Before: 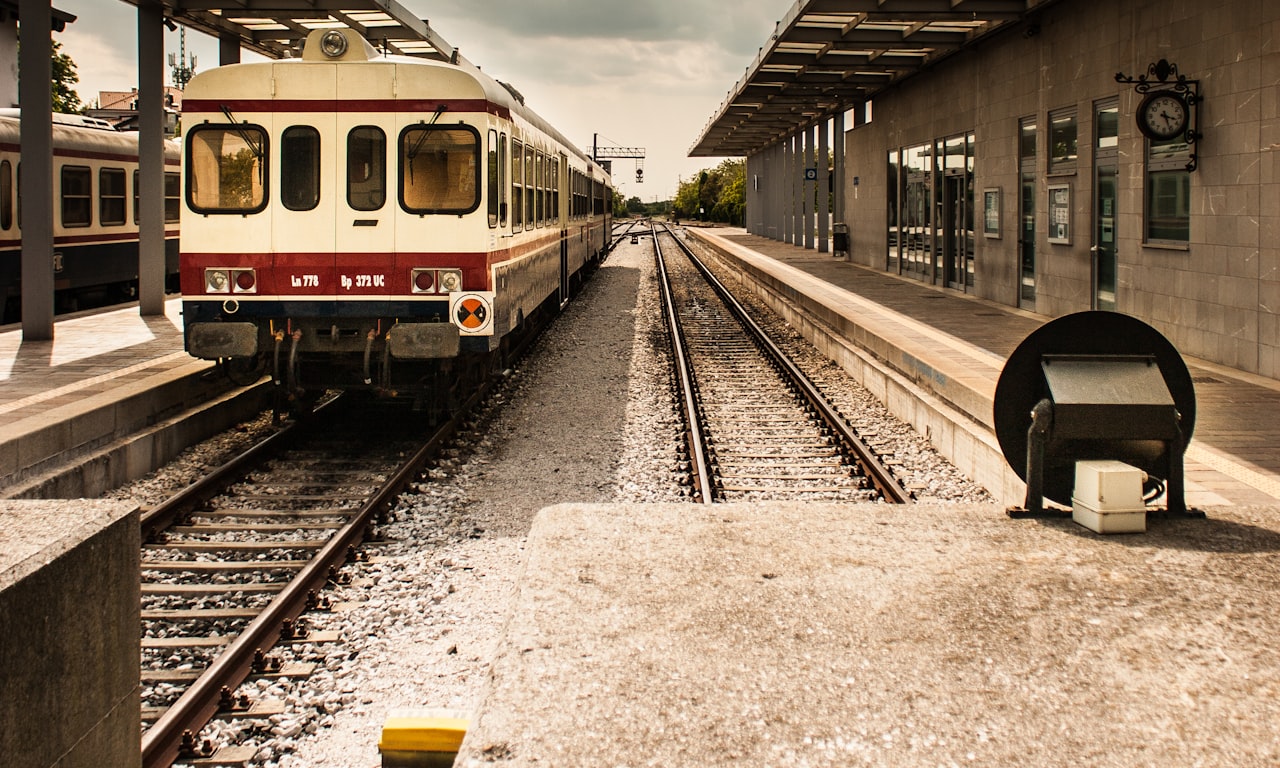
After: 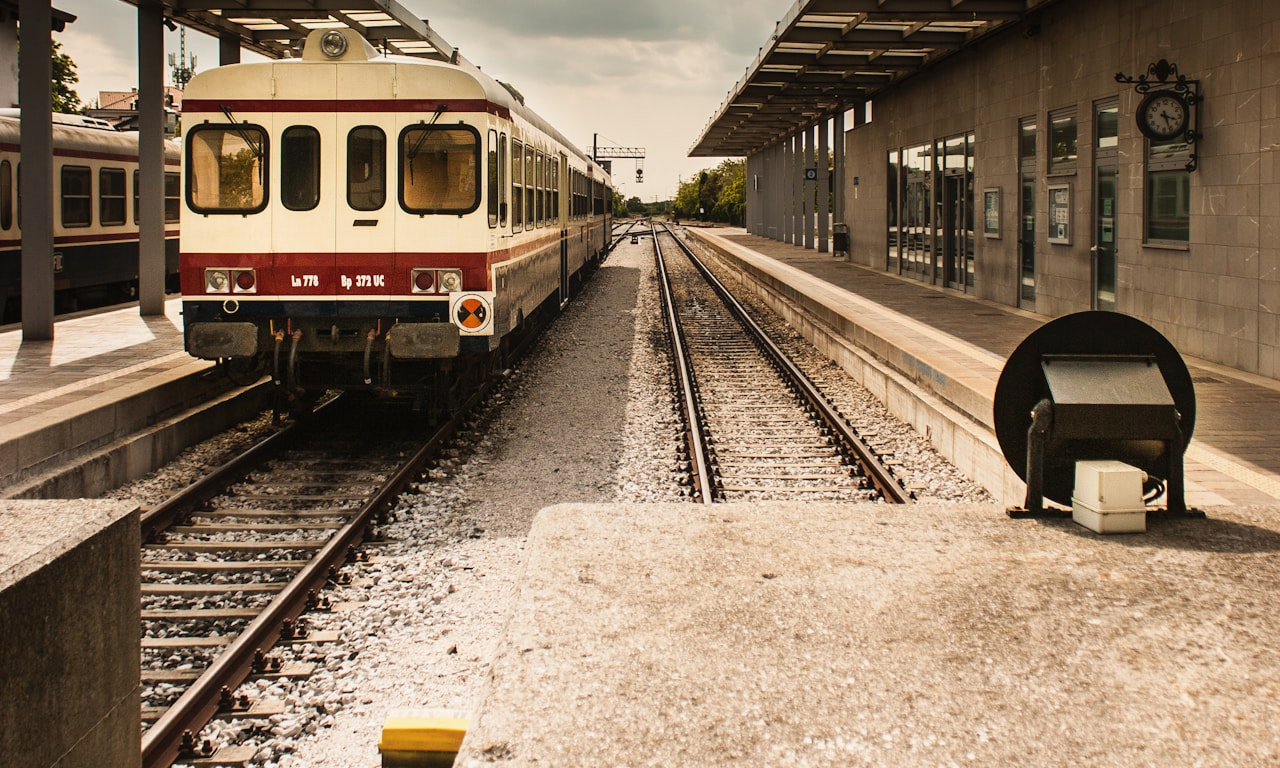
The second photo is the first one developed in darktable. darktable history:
contrast equalizer: y [[0.6 ×6], [0.55 ×6], [0 ×6], [0 ×6], [0 ×6]], mix -0.307
